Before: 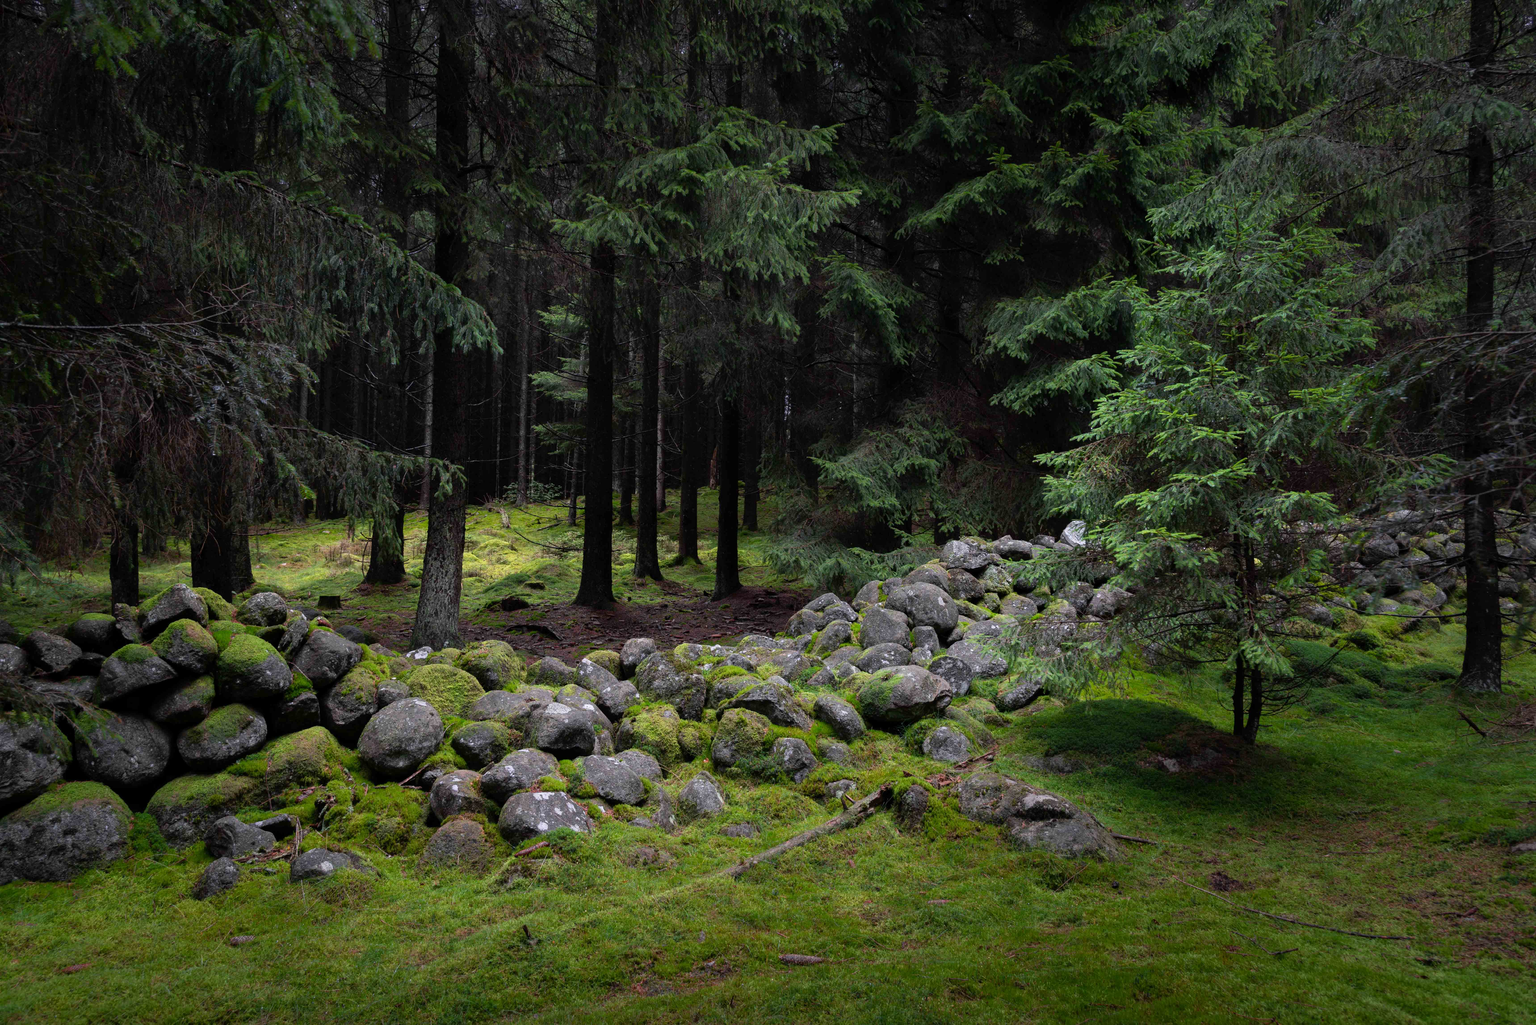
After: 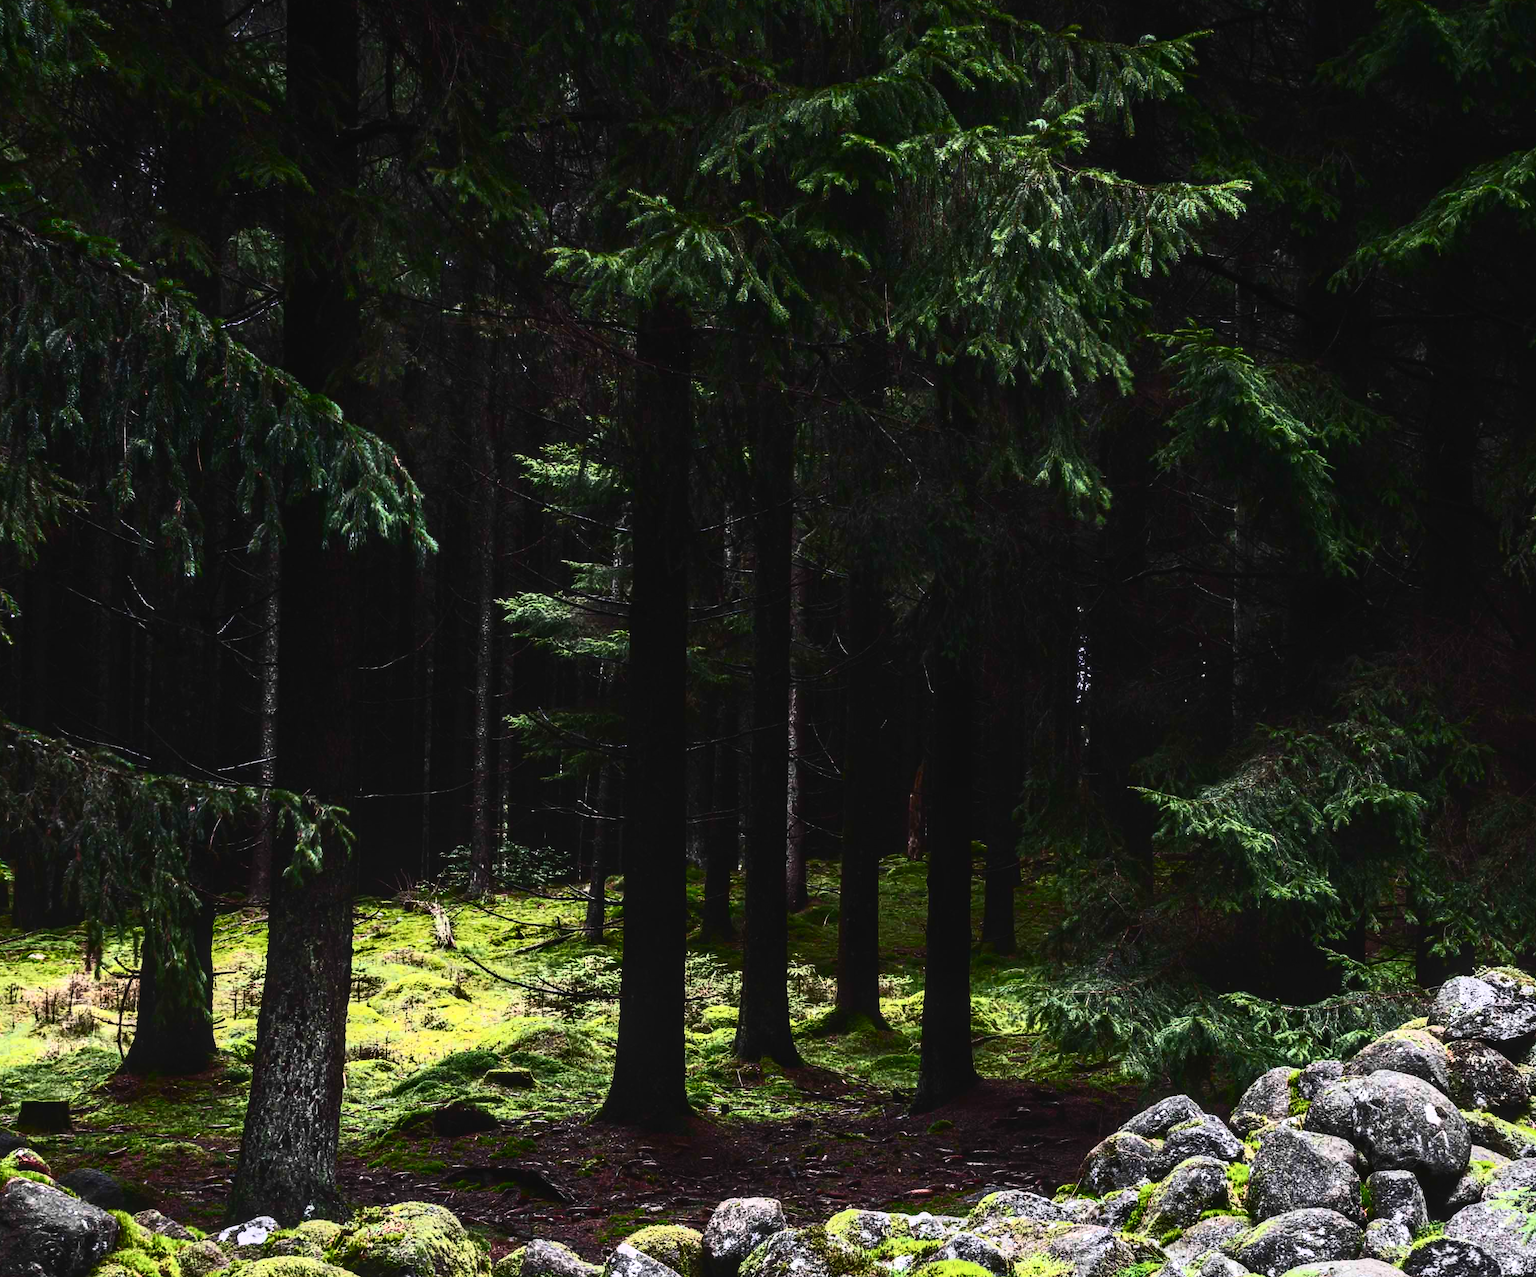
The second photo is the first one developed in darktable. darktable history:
crop: left 20.192%, top 10.774%, right 35.713%, bottom 34.281%
contrast brightness saturation: contrast 0.915, brightness 0.195
local contrast: detail 130%
color balance rgb: global offset › luminance 1.53%, perceptual saturation grading › global saturation 19.569%, global vibrance 20%
